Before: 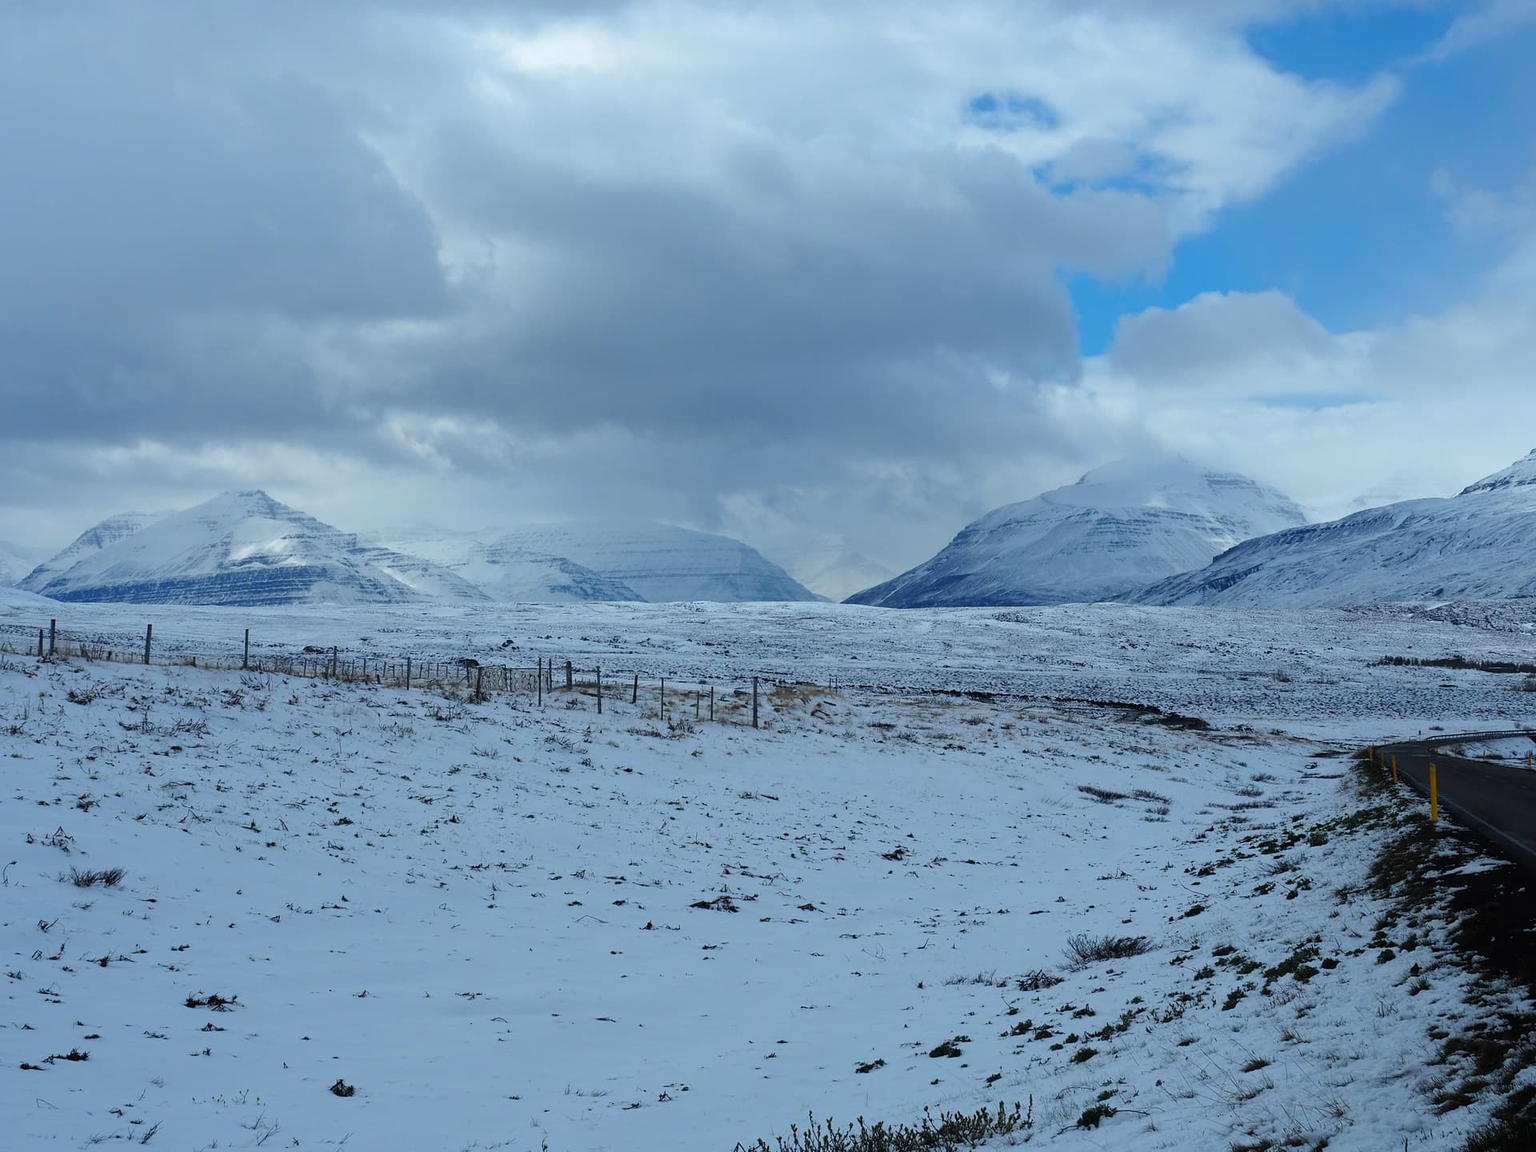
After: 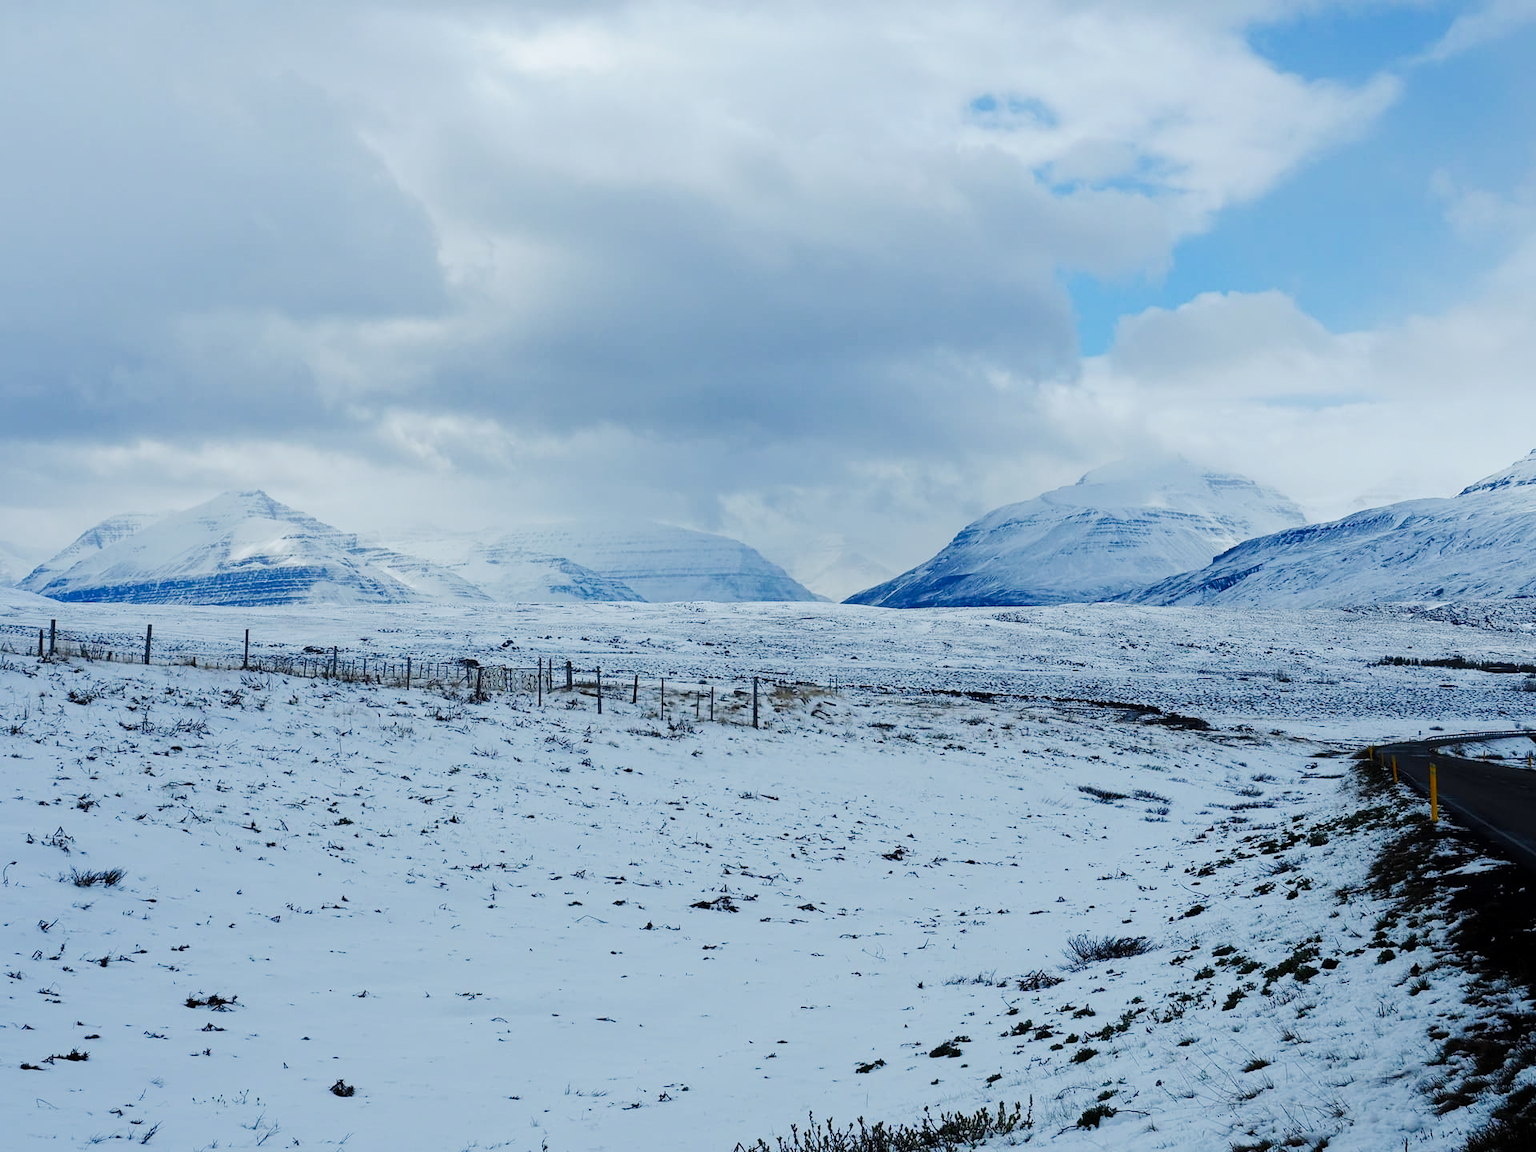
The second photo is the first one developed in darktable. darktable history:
tone curve: curves: ch0 [(0.014, 0) (0.13, 0.09) (0.227, 0.211) (0.346, 0.388) (0.499, 0.598) (0.662, 0.76) (0.795, 0.846) (1, 0.969)]; ch1 [(0, 0) (0.366, 0.367) (0.447, 0.417) (0.473, 0.484) (0.504, 0.502) (0.525, 0.518) (0.564, 0.548) (0.639, 0.643) (1, 1)]; ch2 [(0, 0) (0.333, 0.346) (0.375, 0.375) (0.424, 0.43) (0.476, 0.498) (0.496, 0.505) (0.517, 0.515) (0.542, 0.564) (0.583, 0.6) (0.64, 0.622) (0.723, 0.676) (1, 1)], preserve colors none
